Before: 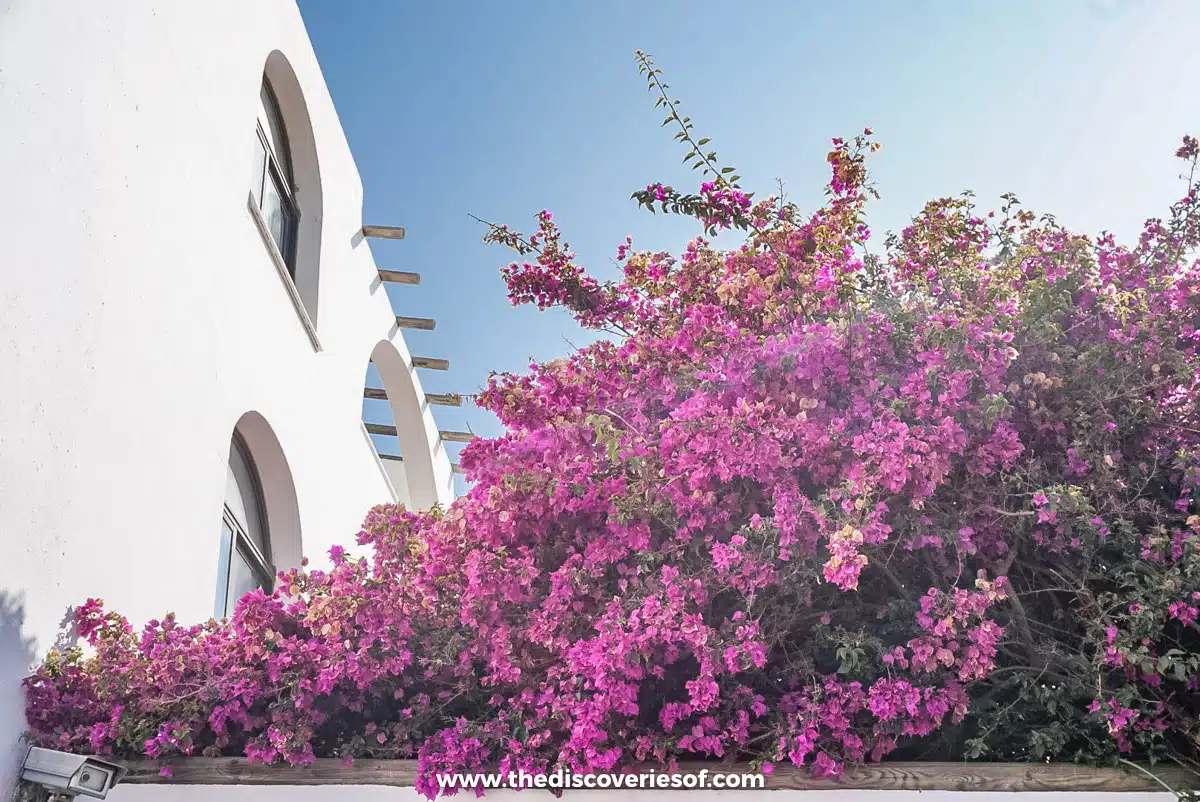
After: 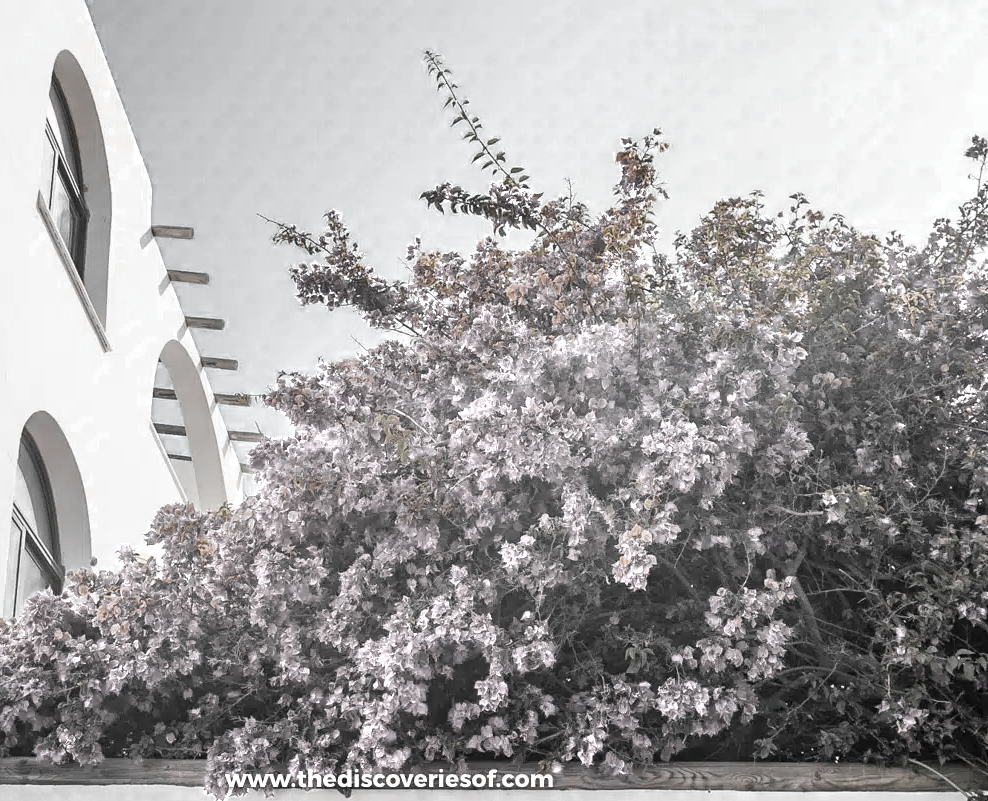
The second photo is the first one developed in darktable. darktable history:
color zones: curves: ch0 [(0, 0.613) (0.01, 0.613) (0.245, 0.448) (0.498, 0.529) (0.642, 0.665) (0.879, 0.777) (0.99, 0.613)]; ch1 [(0, 0.035) (0.121, 0.189) (0.259, 0.197) (0.415, 0.061) (0.589, 0.022) (0.732, 0.022) (0.857, 0.026) (0.991, 0.053)]
crop: left 17.625%, bottom 0.04%
